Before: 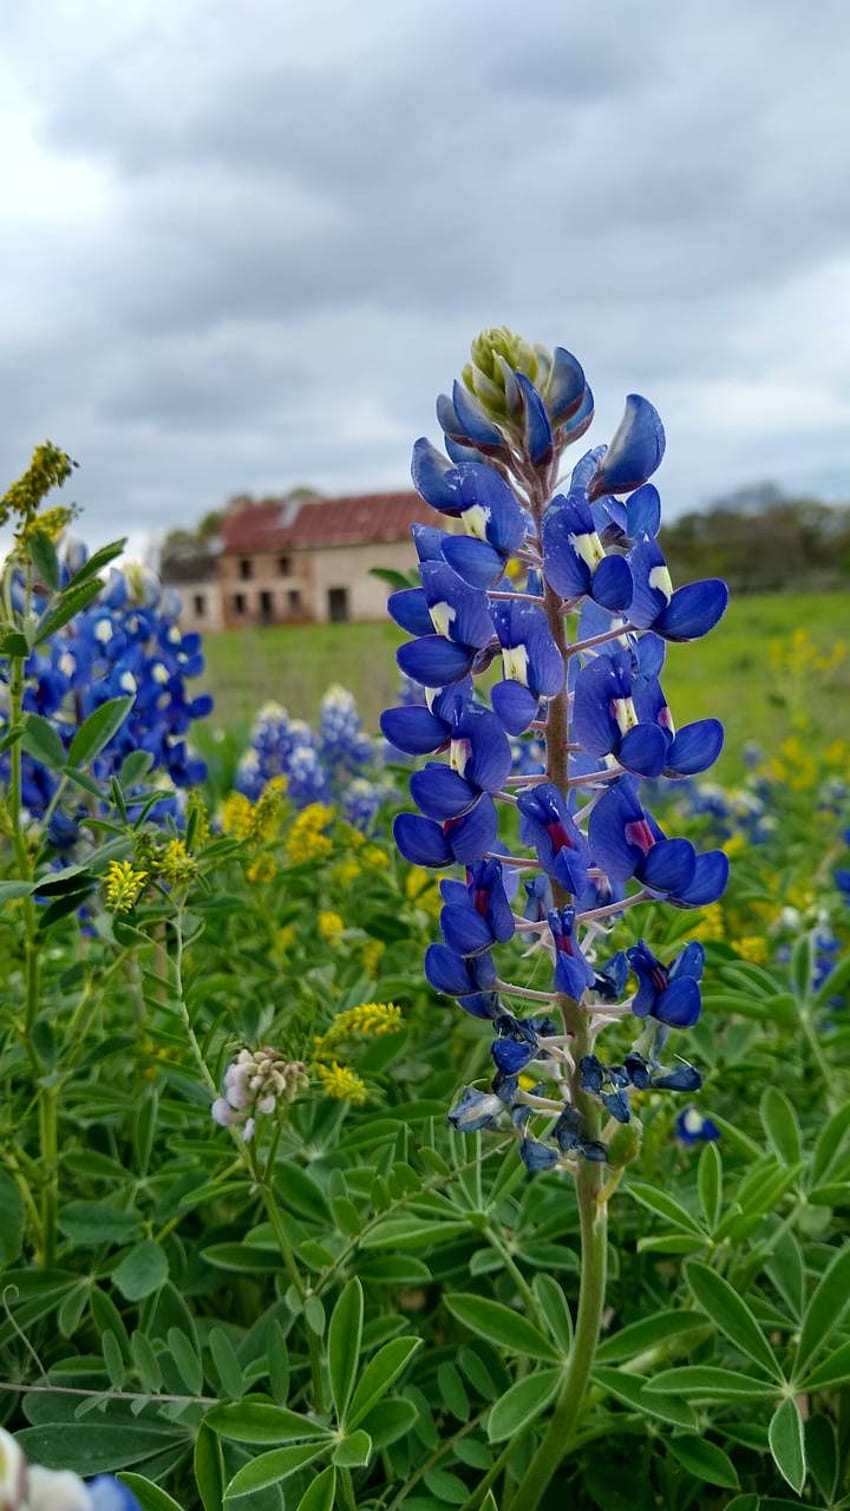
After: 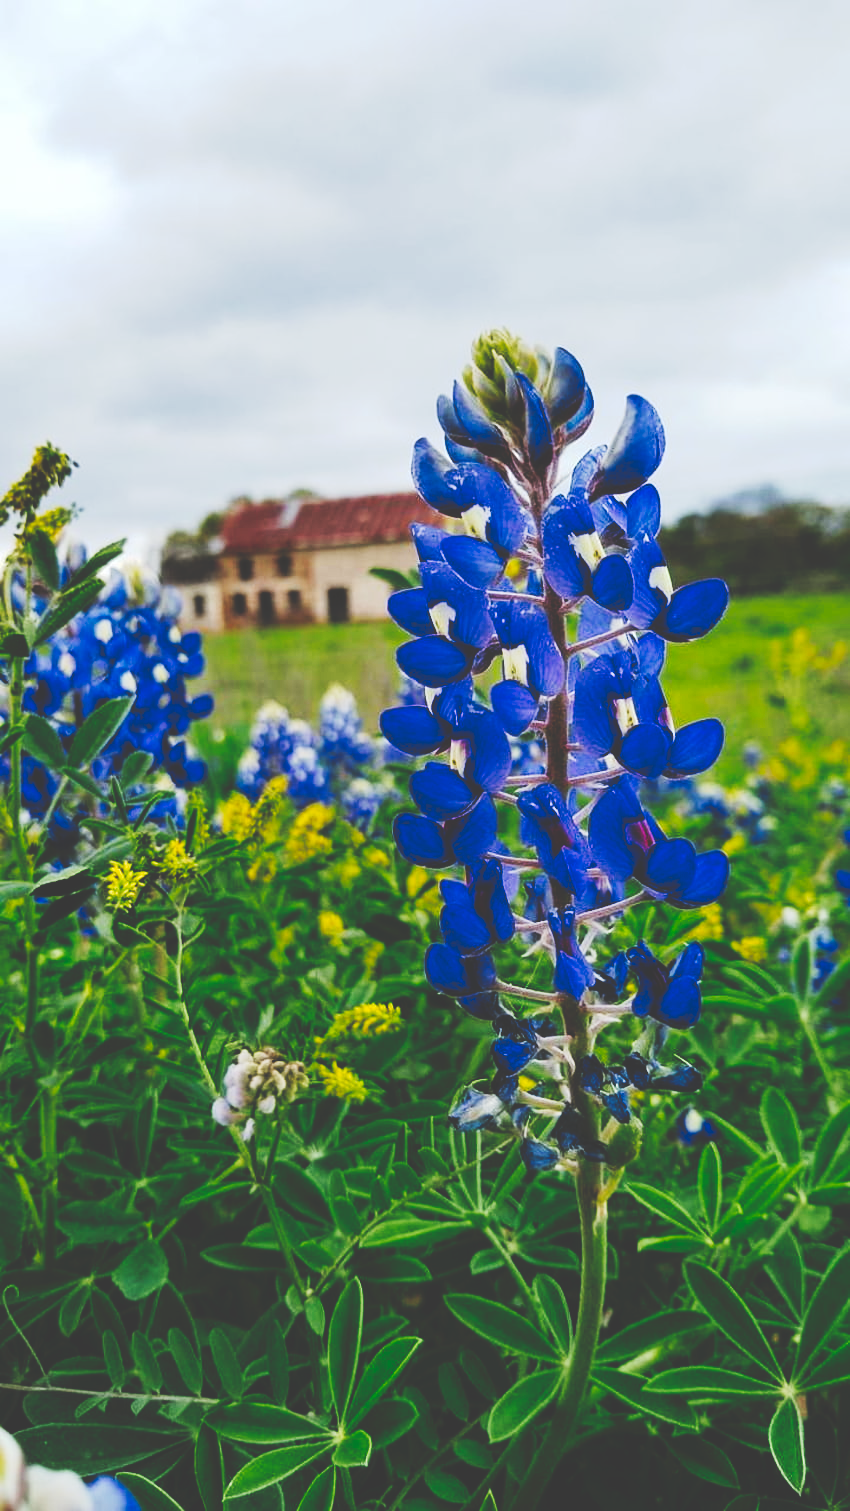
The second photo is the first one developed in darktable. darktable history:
tone curve: curves: ch0 [(0, 0) (0.003, 0.231) (0.011, 0.231) (0.025, 0.231) (0.044, 0.231) (0.069, 0.231) (0.1, 0.234) (0.136, 0.239) (0.177, 0.243) (0.224, 0.247) (0.277, 0.265) (0.335, 0.311) (0.399, 0.389) (0.468, 0.507) (0.543, 0.634) (0.623, 0.74) (0.709, 0.83) (0.801, 0.889) (0.898, 0.93) (1, 1)], preserve colors none
haze removal: strength -0.1, adaptive false
